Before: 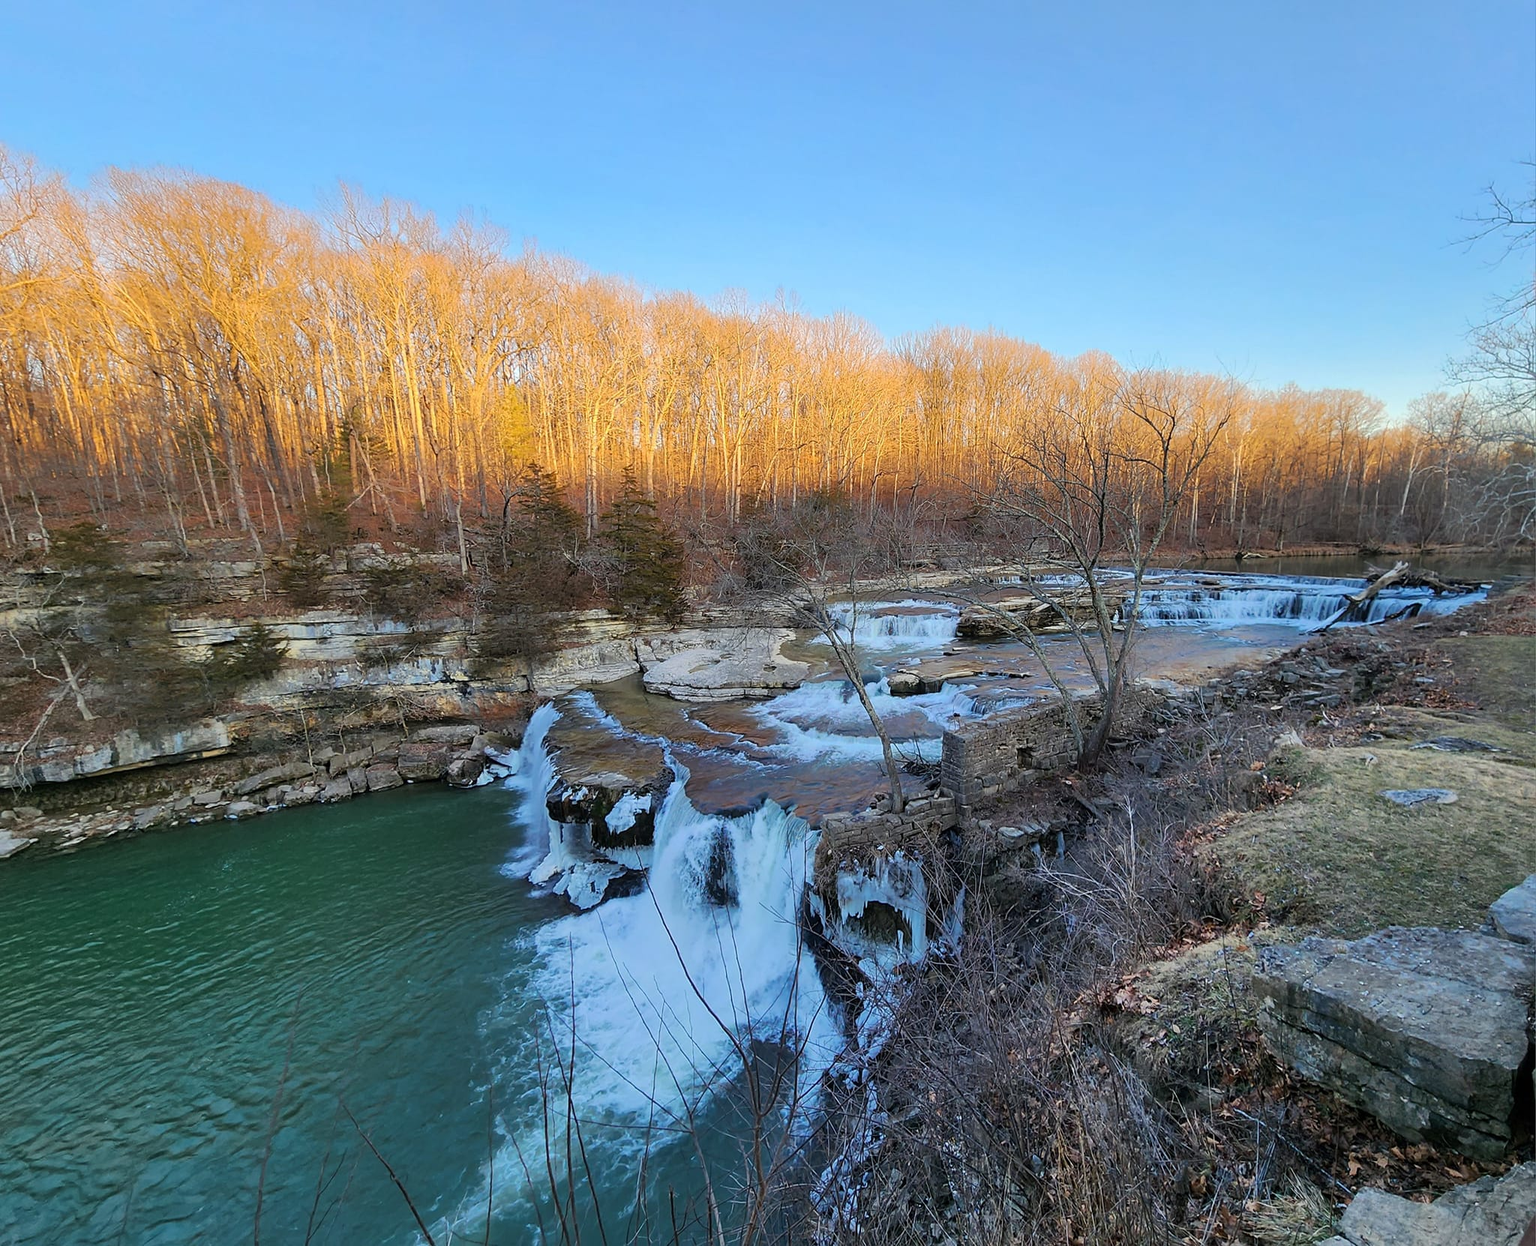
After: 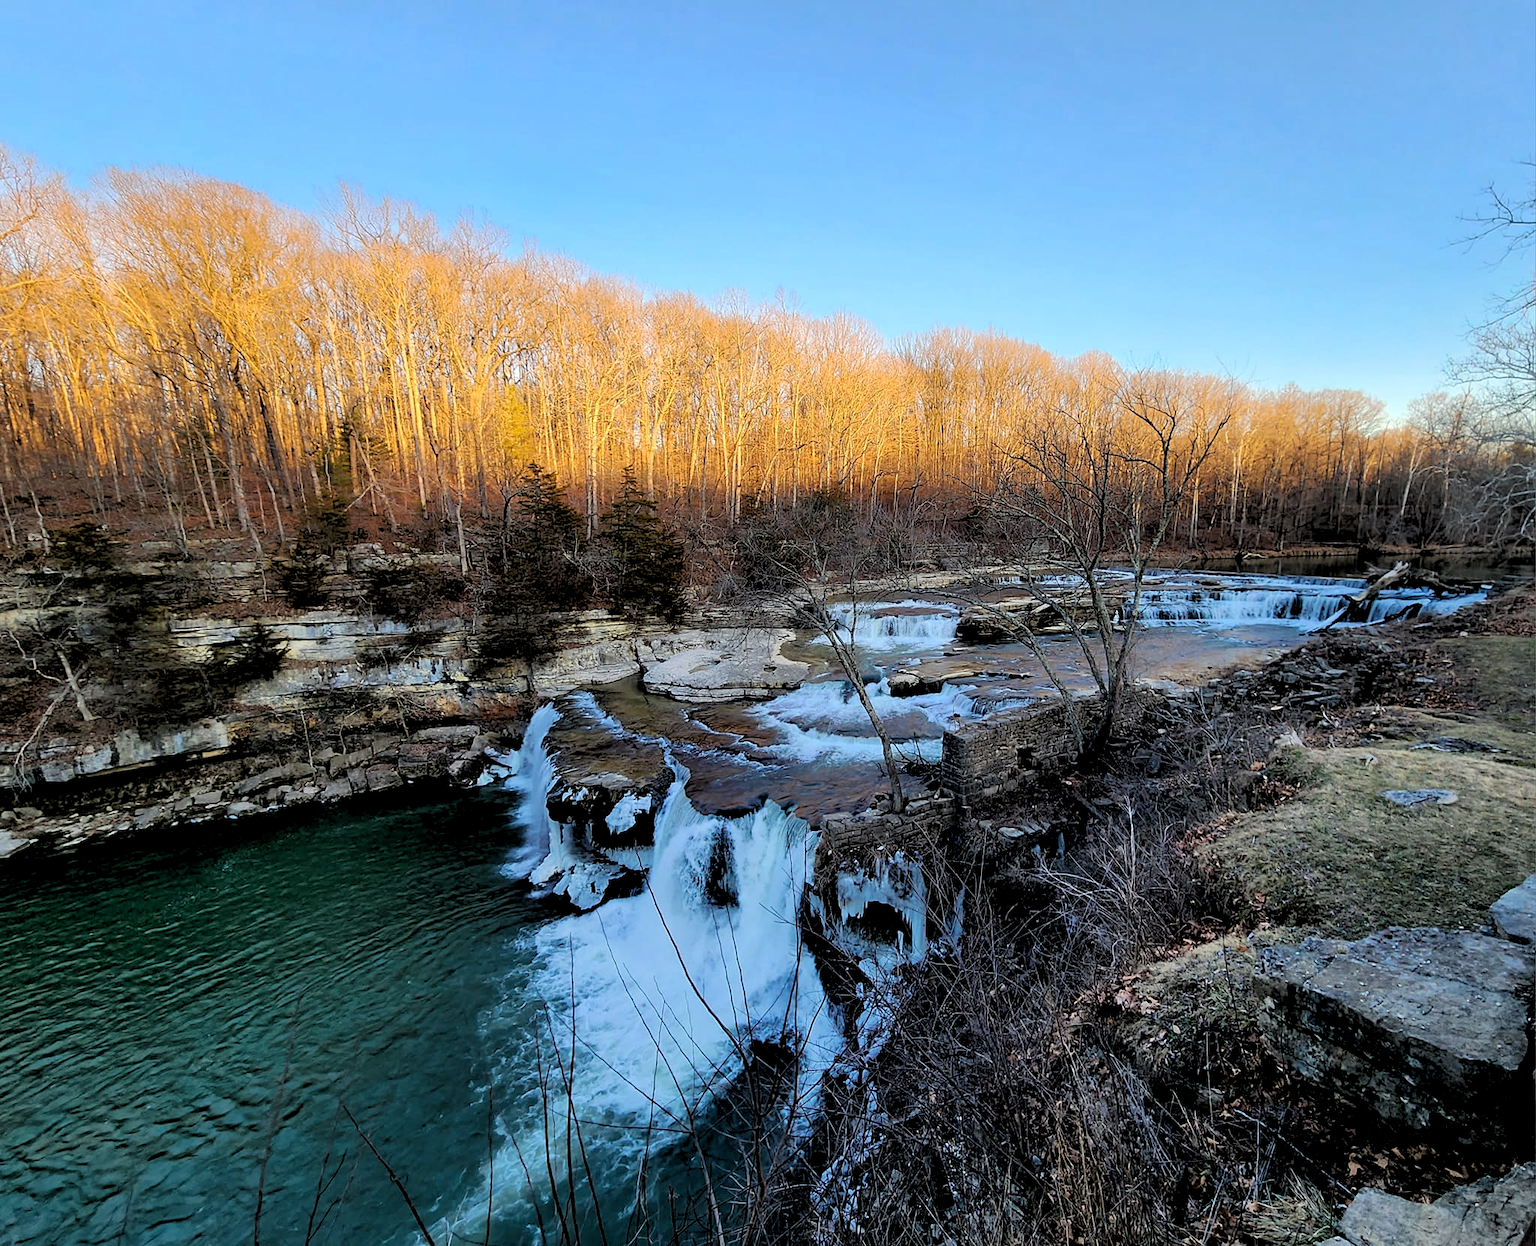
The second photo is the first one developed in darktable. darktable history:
exposure: black level correction 0.01, exposure 0.014 EV, compensate highlight preservation false
rgb levels: levels [[0.034, 0.472, 0.904], [0, 0.5, 1], [0, 0.5, 1]]
